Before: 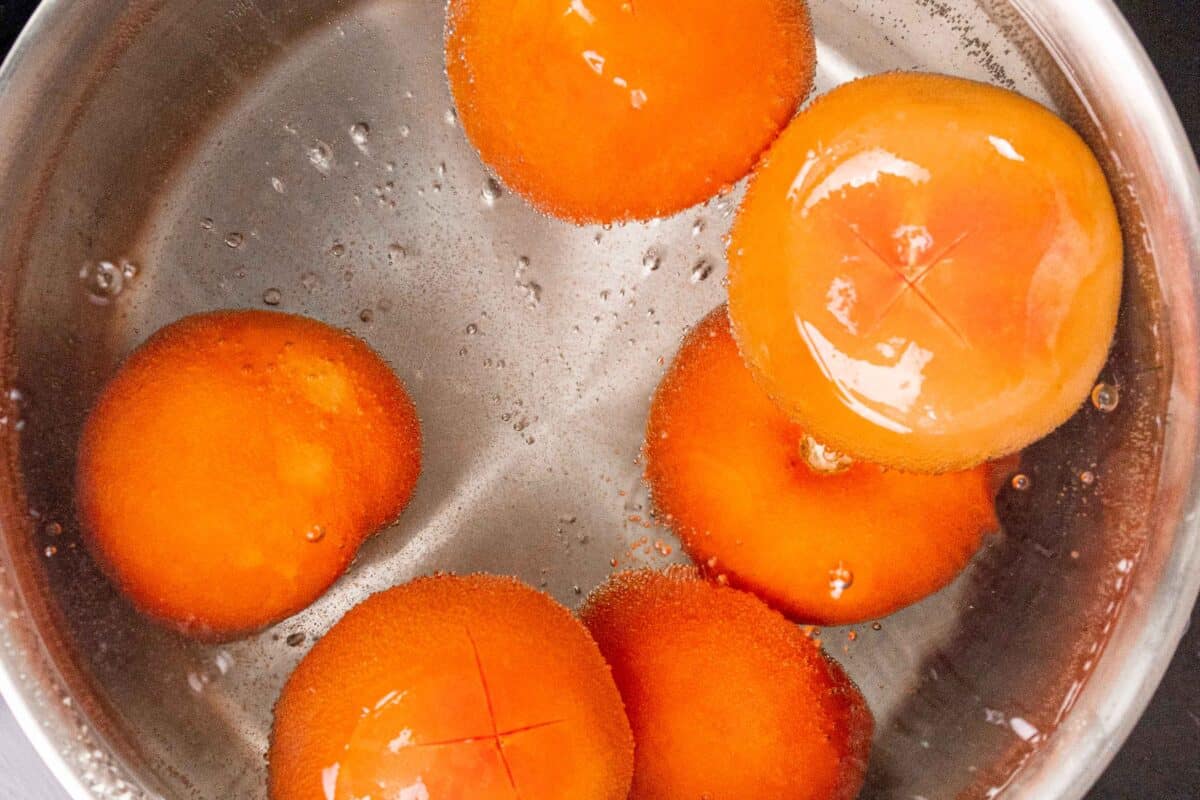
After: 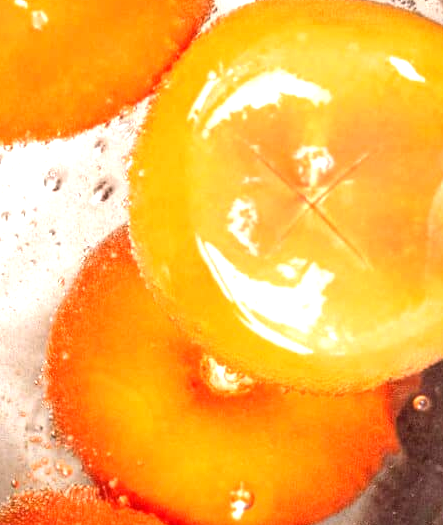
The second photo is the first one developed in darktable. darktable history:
exposure: exposure 1 EV, compensate highlight preservation false
crop and rotate: left 49.936%, top 10.094%, right 13.136%, bottom 24.256%
